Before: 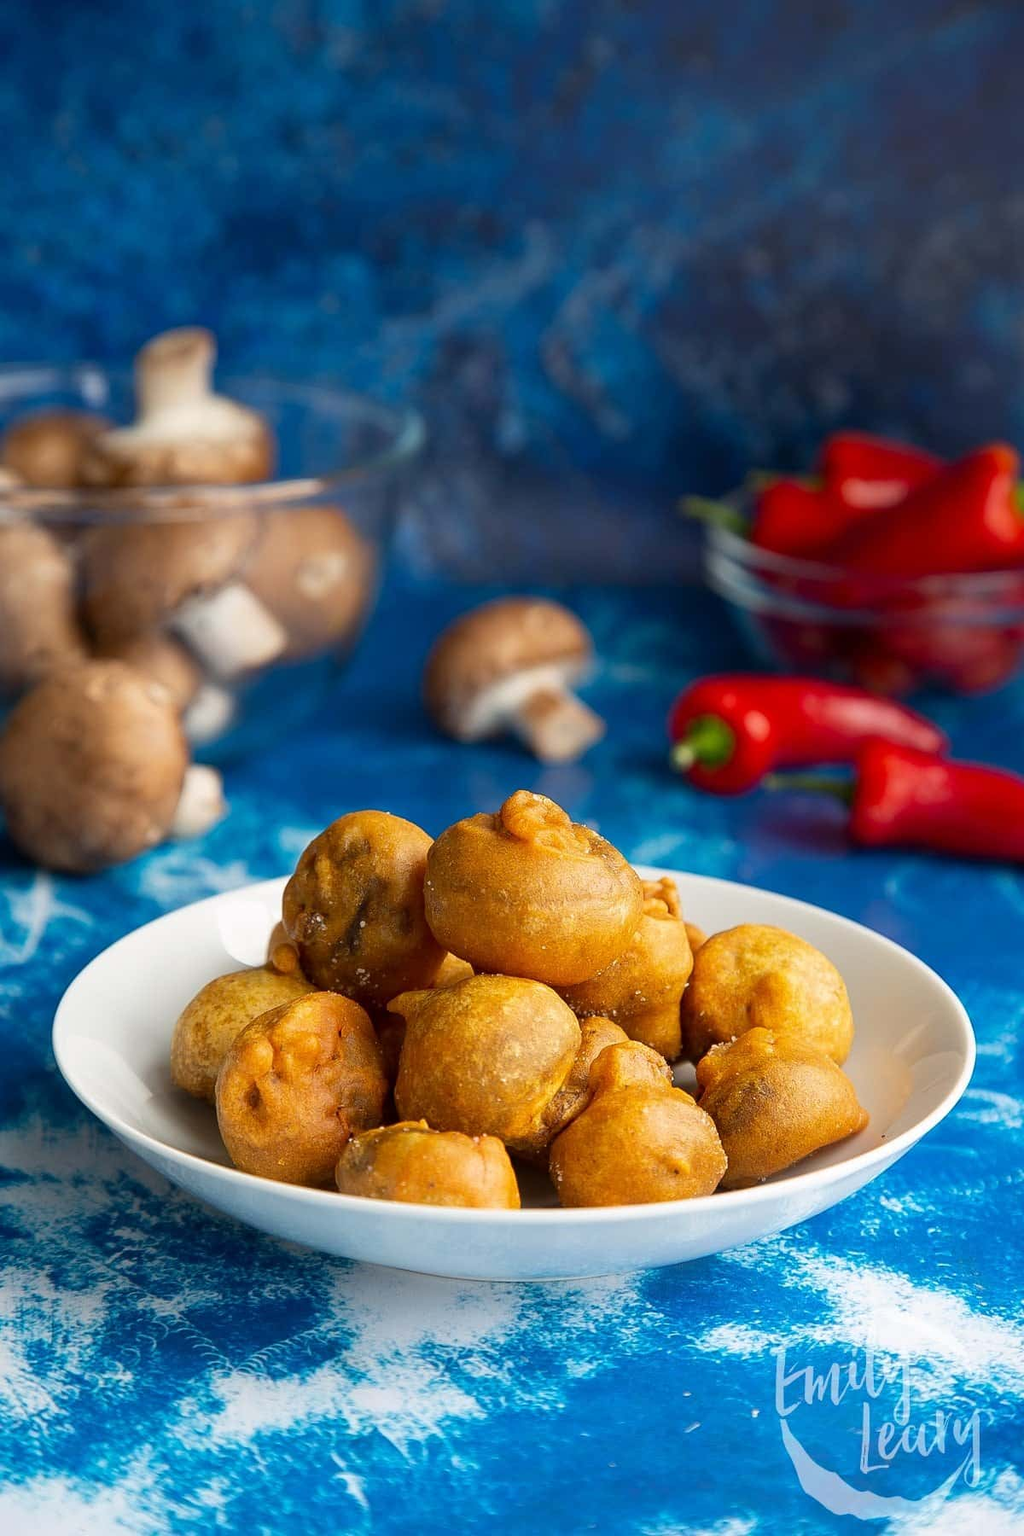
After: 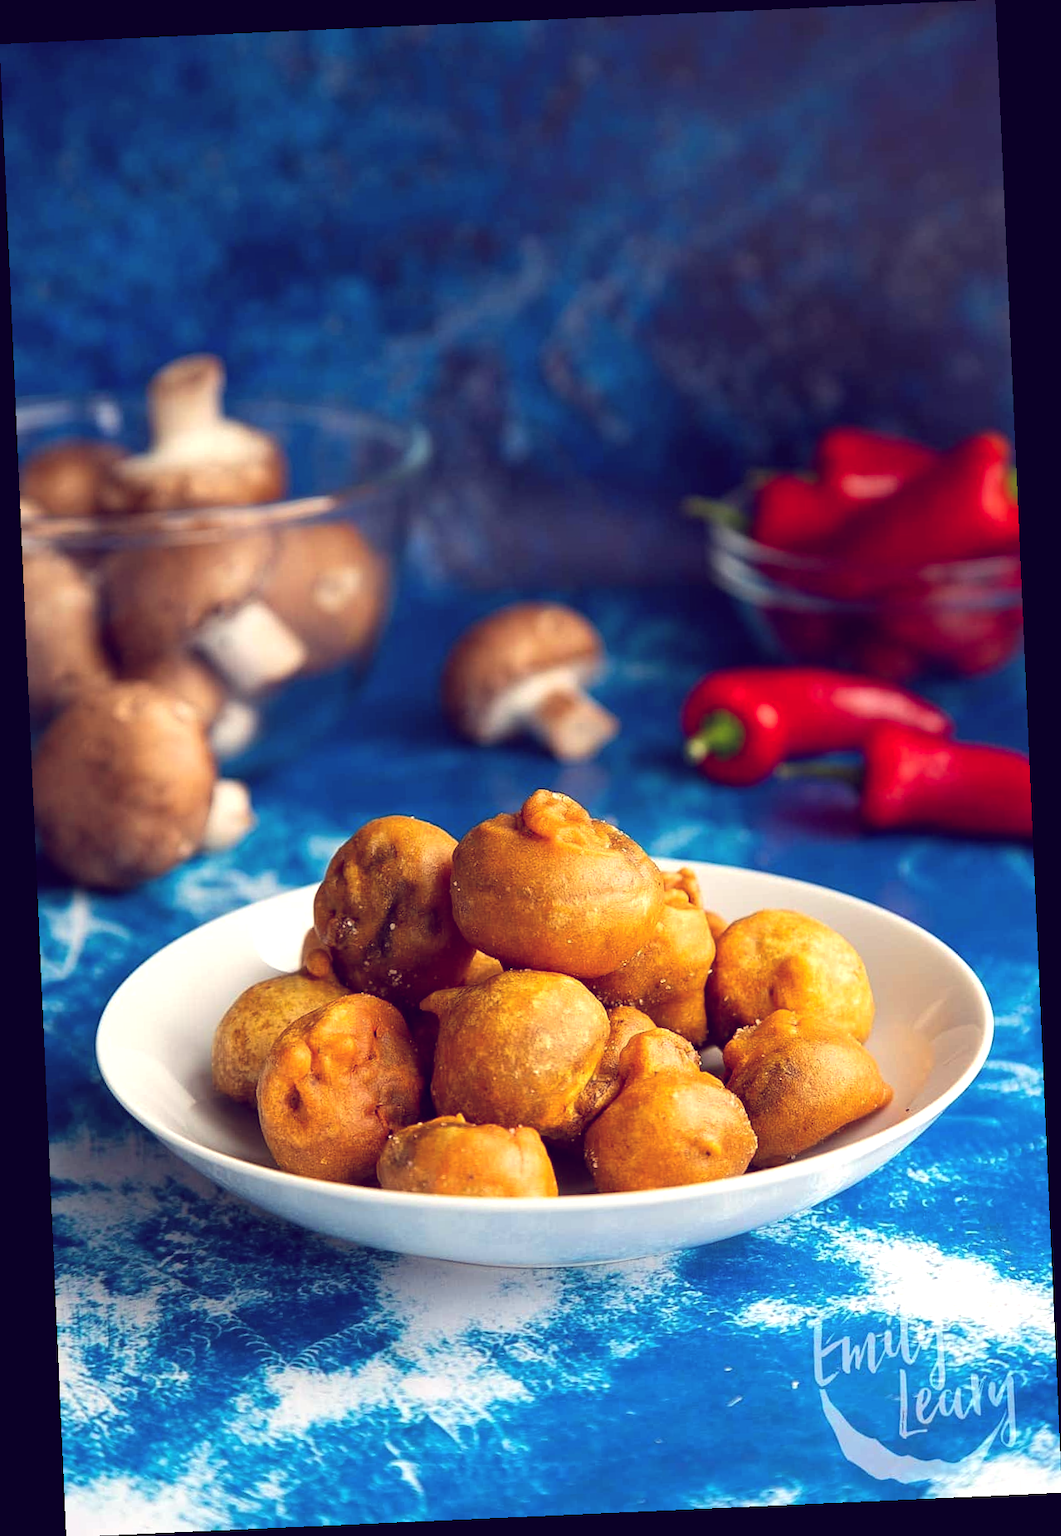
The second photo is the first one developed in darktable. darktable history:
rotate and perspective: rotation -2.56°, automatic cropping off
color balance: lift [1.001, 0.997, 0.99, 1.01], gamma [1.007, 1, 0.975, 1.025], gain [1, 1.065, 1.052, 0.935], contrast 13.25%
